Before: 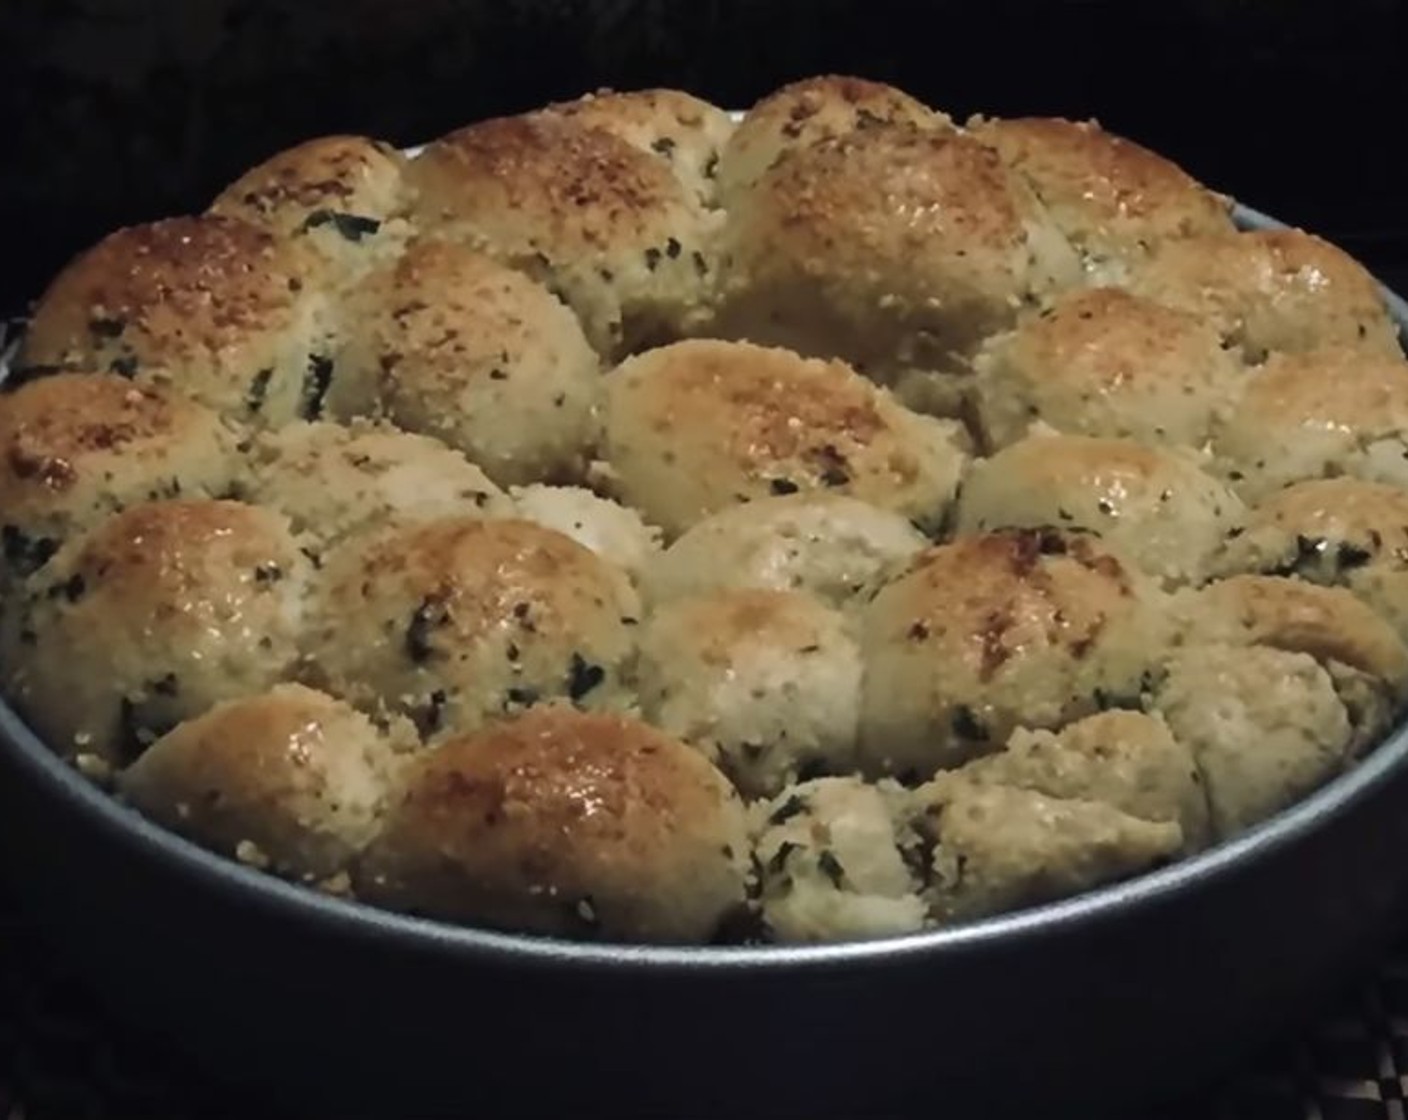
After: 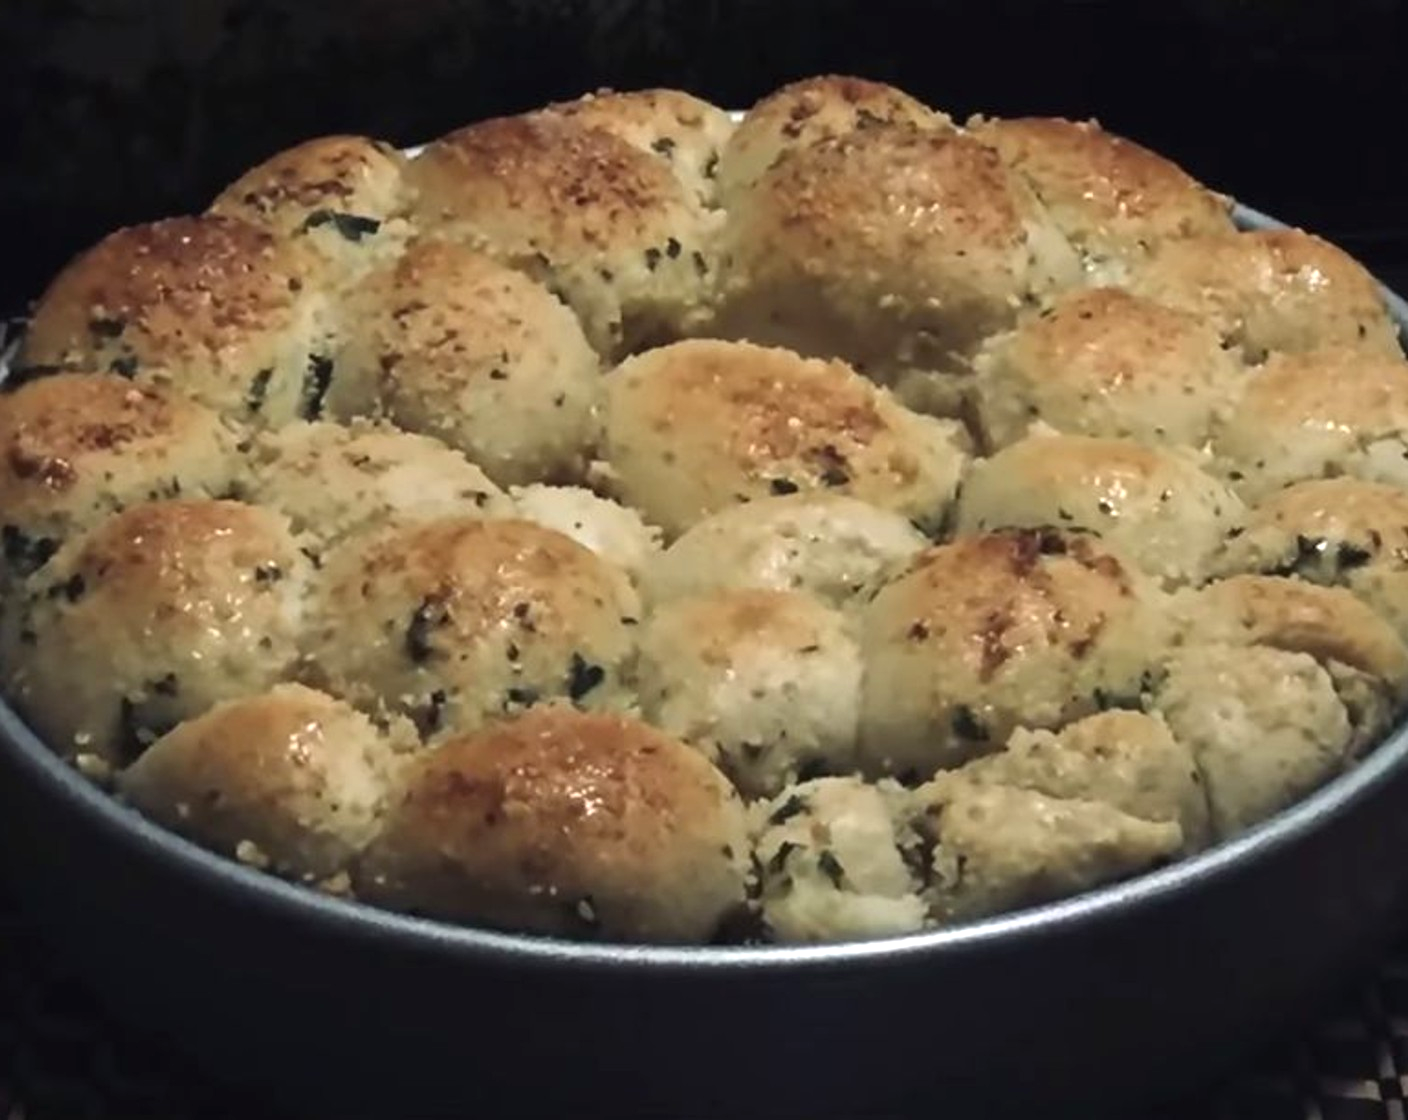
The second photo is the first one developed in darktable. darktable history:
exposure: exposure 0.507 EV, compensate highlight preservation false
color balance rgb: perceptual saturation grading › global saturation -1%
levels: mode automatic
